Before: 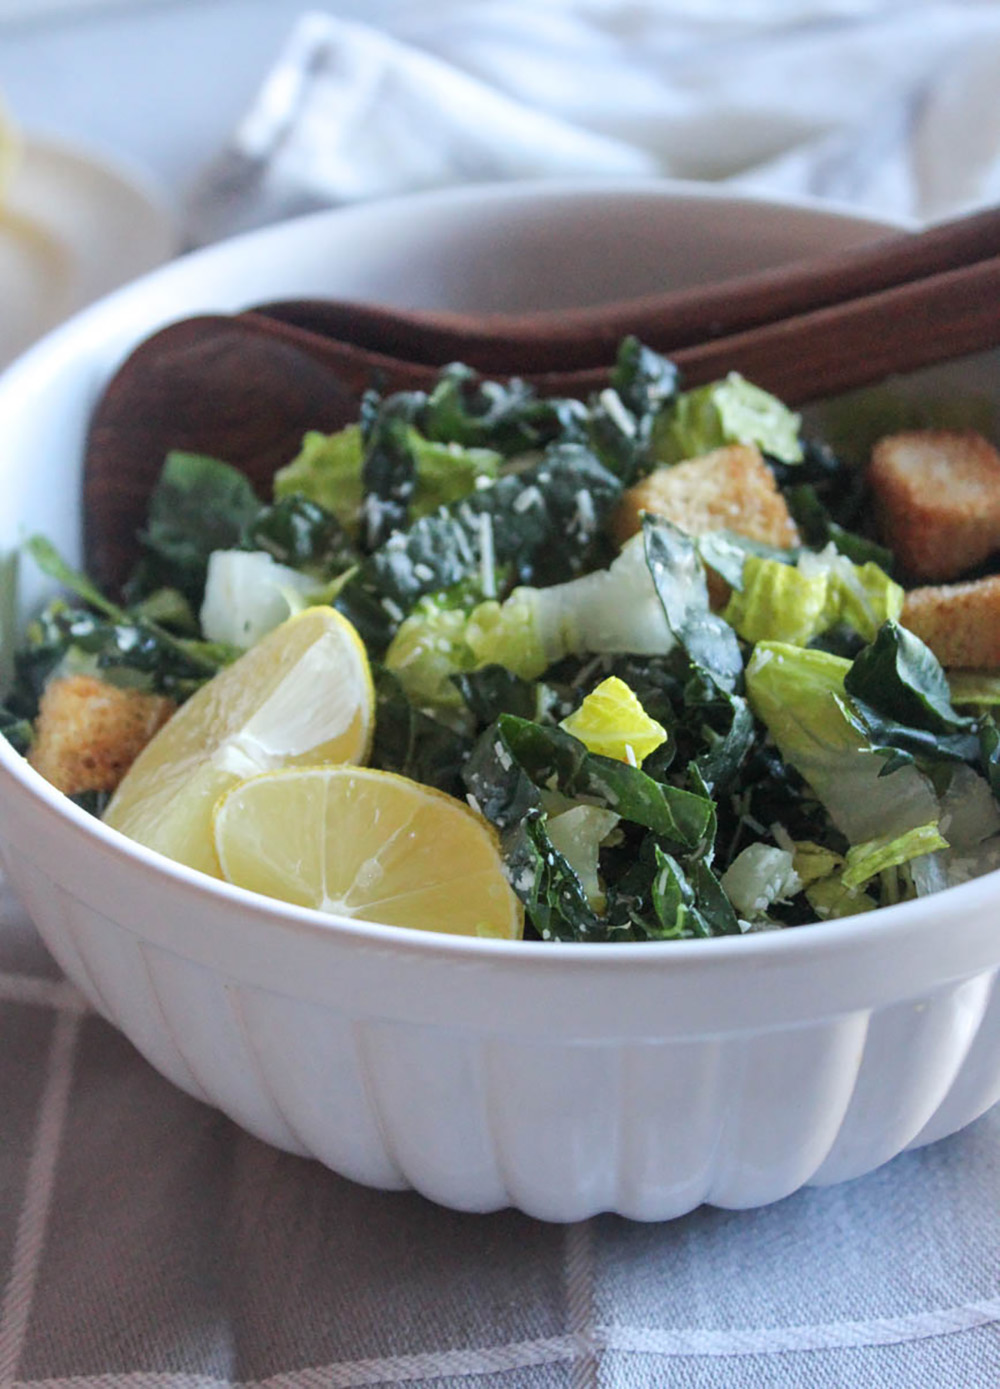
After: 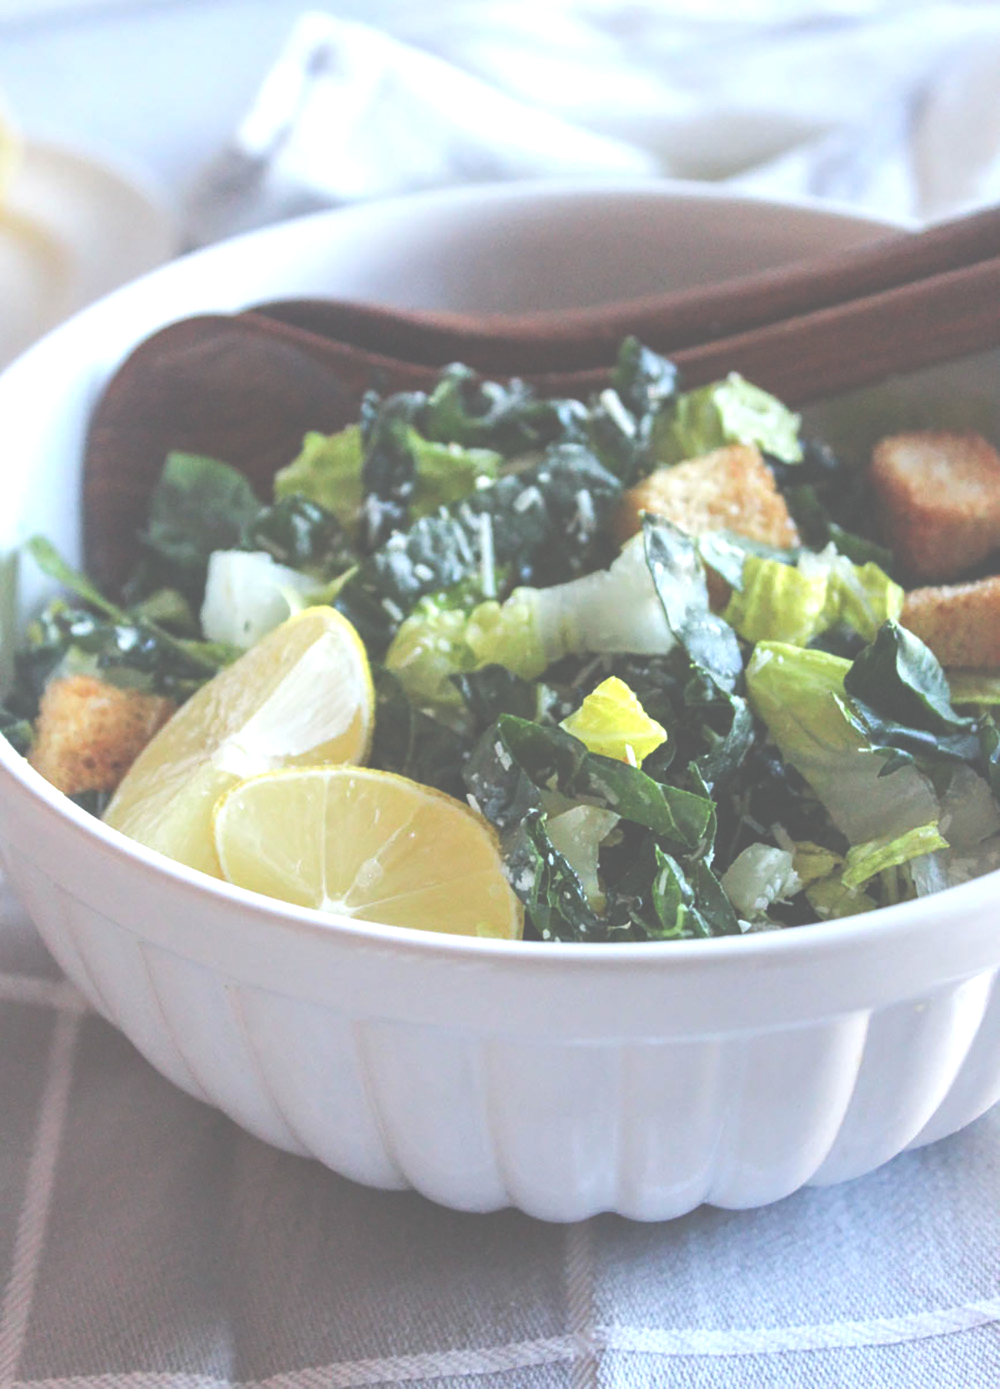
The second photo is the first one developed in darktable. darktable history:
exposure: black level correction -0.07, exposure 0.503 EV, compensate exposure bias true, compensate highlight preservation false
